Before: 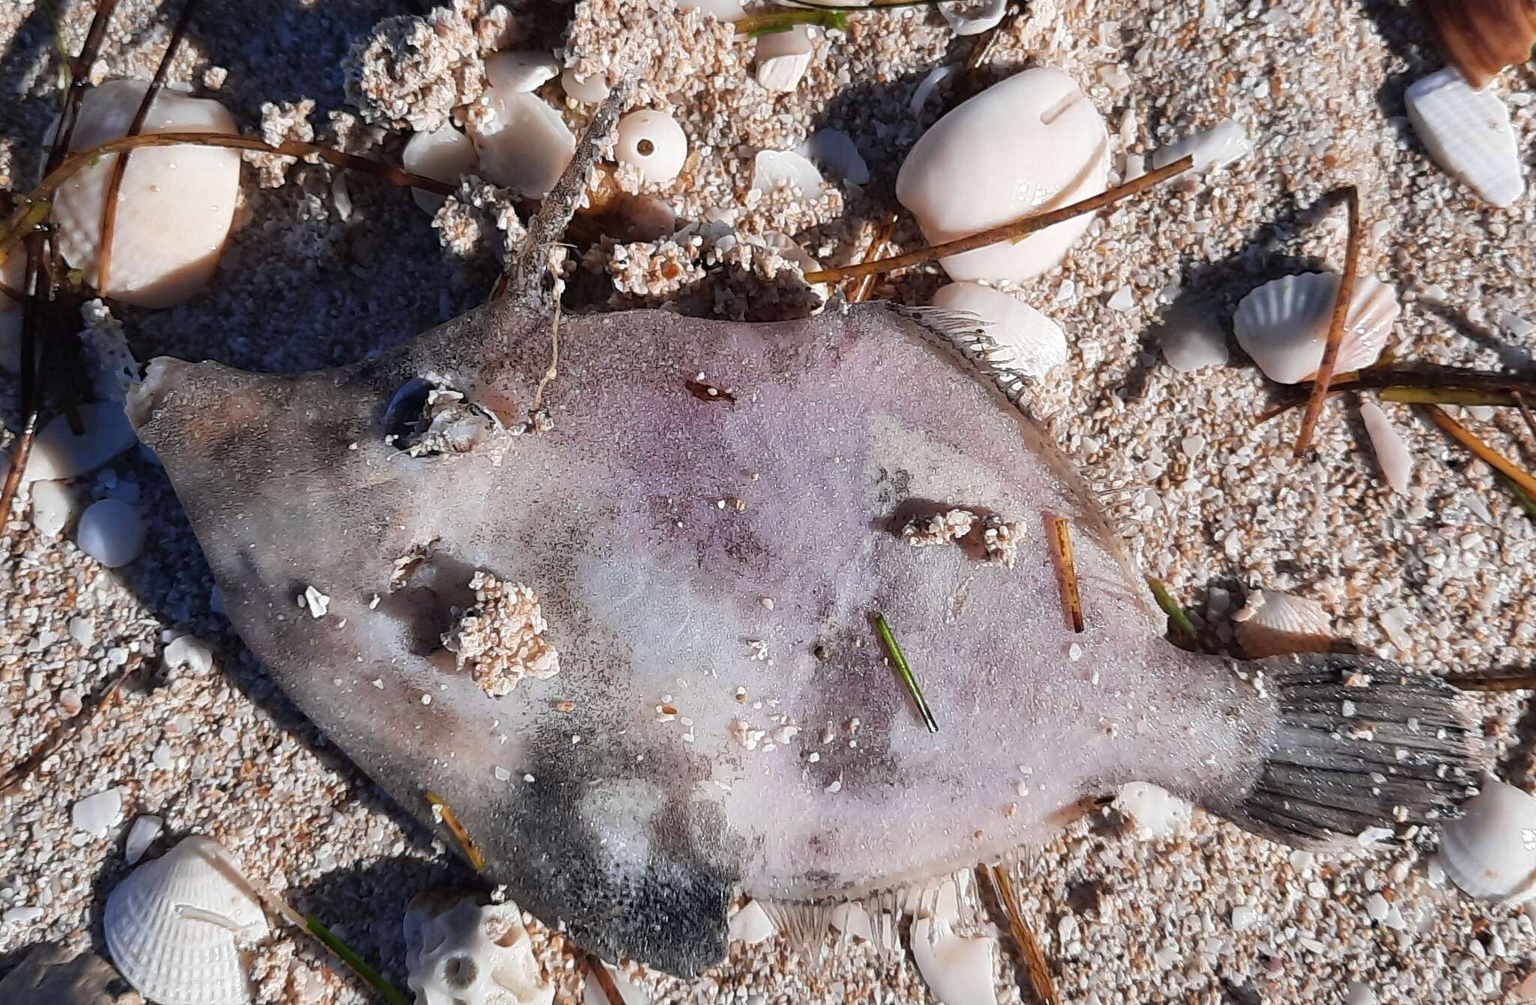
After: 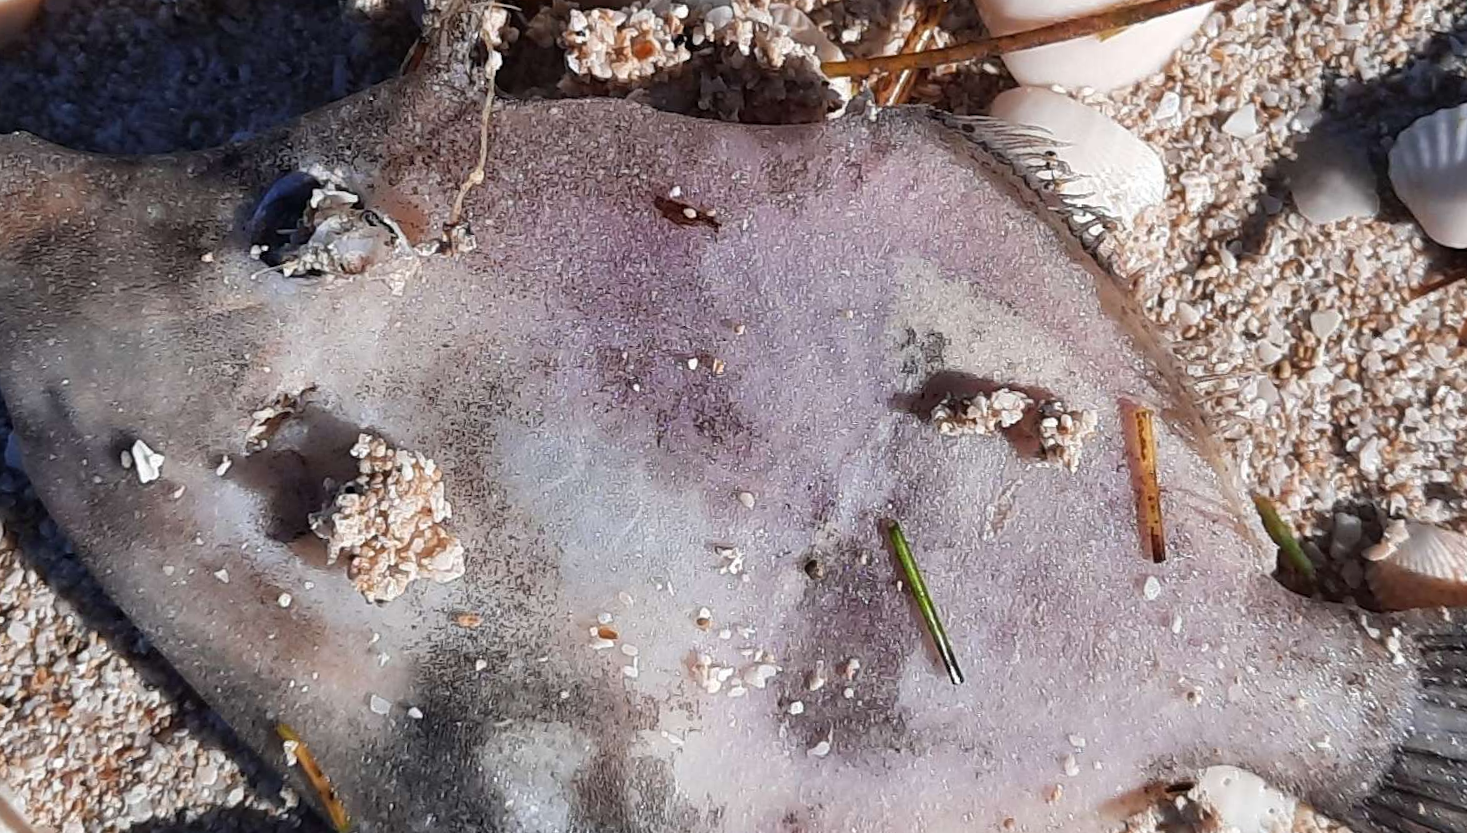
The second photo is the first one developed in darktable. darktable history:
crop and rotate: angle -3.39°, left 9.895%, top 20.416%, right 12.123%, bottom 11.837%
